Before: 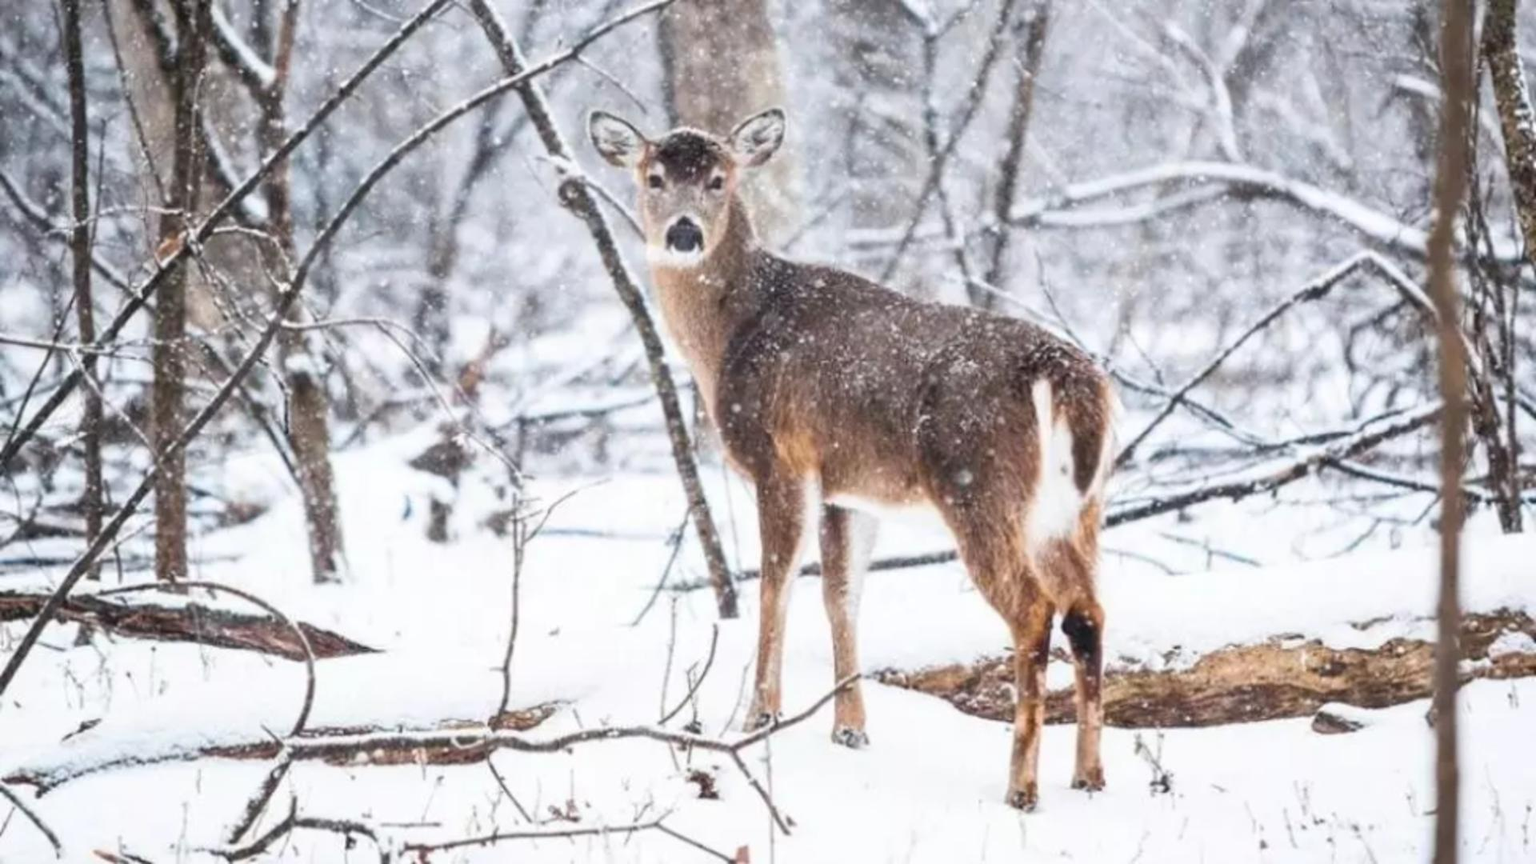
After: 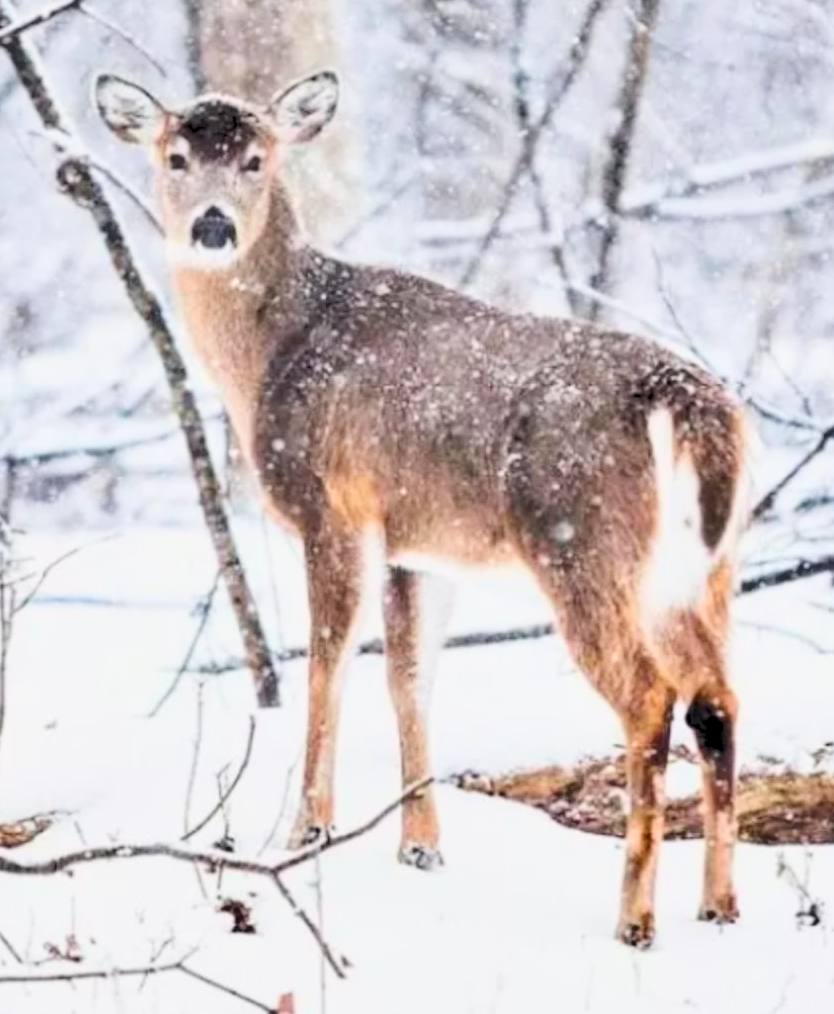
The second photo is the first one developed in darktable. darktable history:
tone equalizer: on, module defaults
contrast brightness saturation: brightness 0.137
crop: left 33.466%, top 6.026%, right 23.09%
filmic rgb: middle gray luminance 12.65%, black relative exposure -10.2 EV, white relative exposure 3.47 EV, target black luminance 0%, hardness 5.68, latitude 44.98%, contrast 1.228, highlights saturation mix 4.45%, shadows ↔ highlights balance 26.76%
color correction: highlights b* 0.061
levels: levels [0.072, 0.414, 0.976]
shadows and highlights: low approximation 0.01, soften with gaussian
